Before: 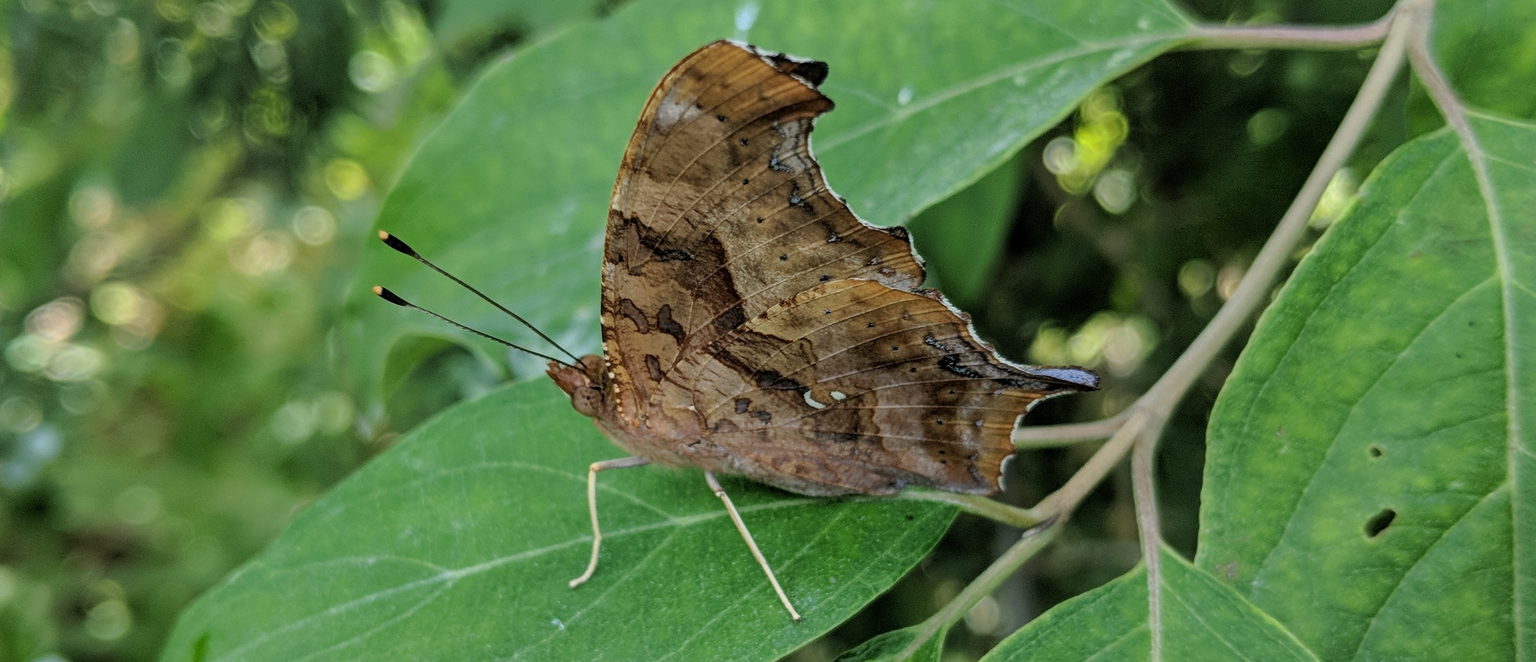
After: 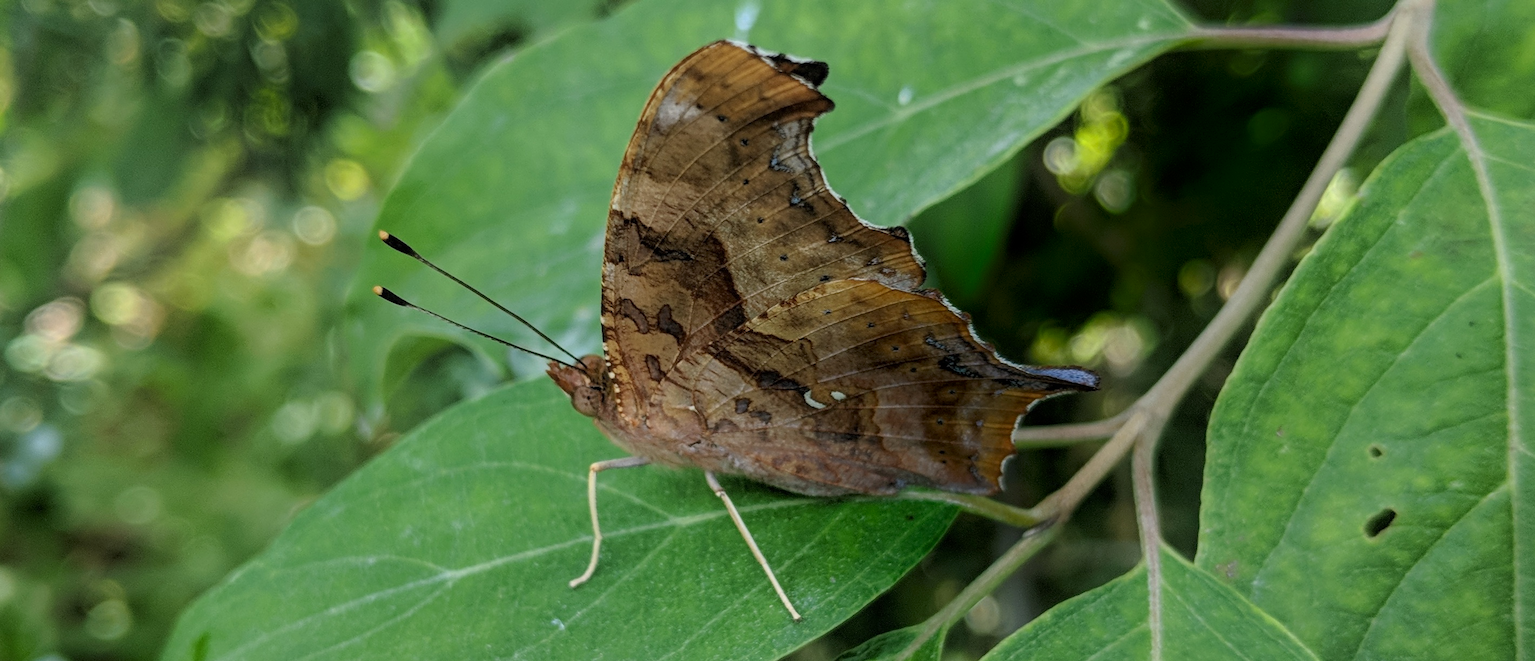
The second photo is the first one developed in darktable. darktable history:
shadows and highlights: shadows -86.67, highlights -36.55, soften with gaussian
